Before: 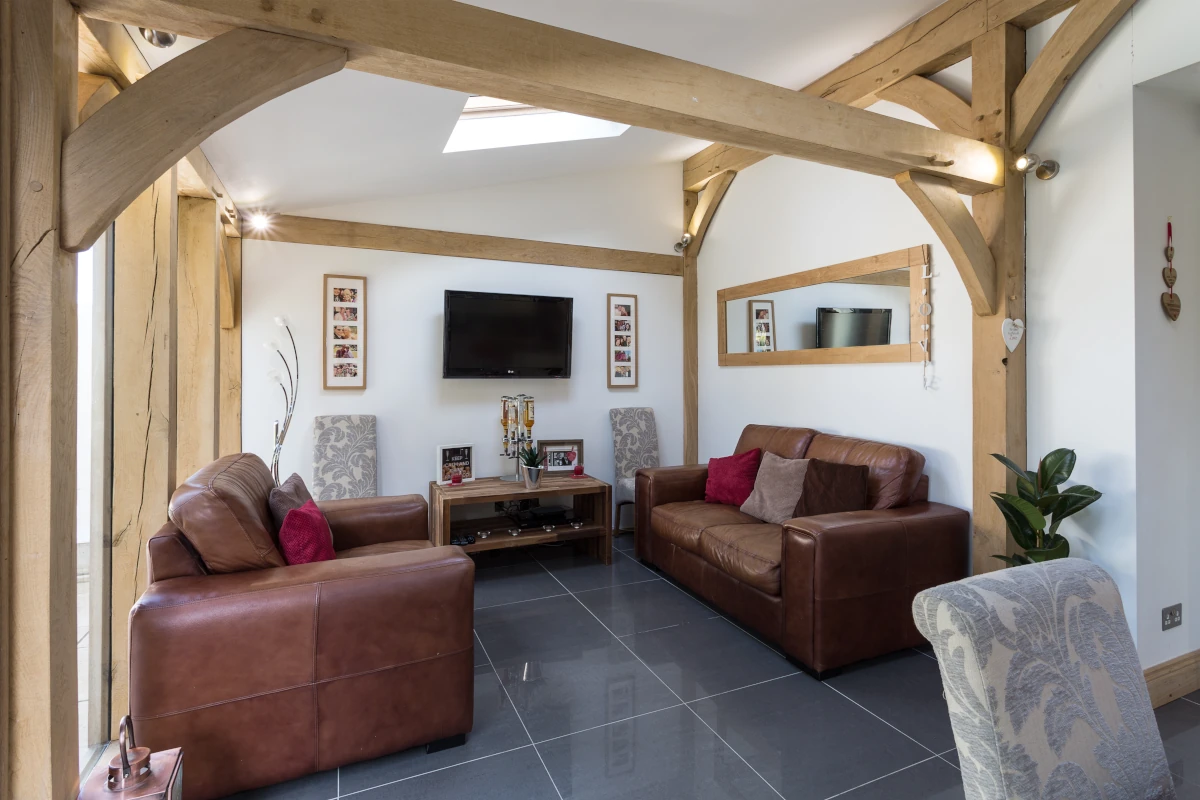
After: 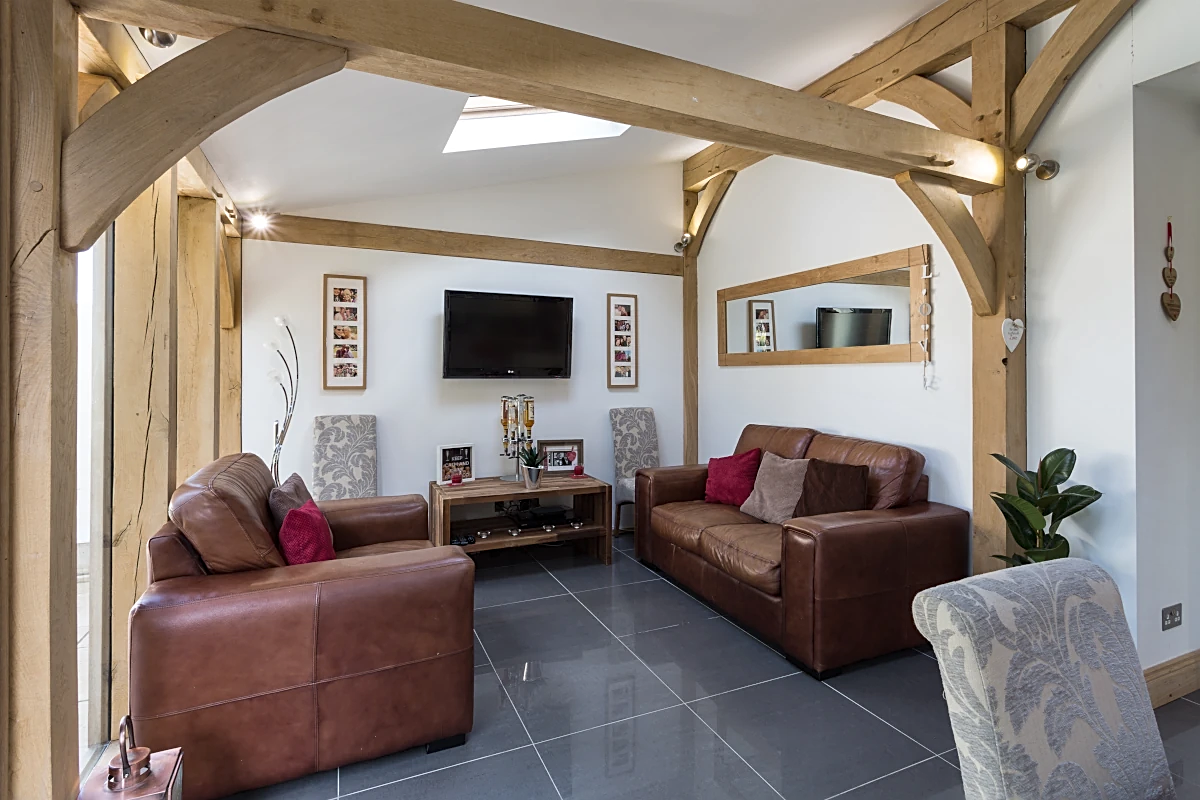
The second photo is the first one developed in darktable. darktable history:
sharpen: on, module defaults
shadows and highlights: shadows 52.42, soften with gaussian
